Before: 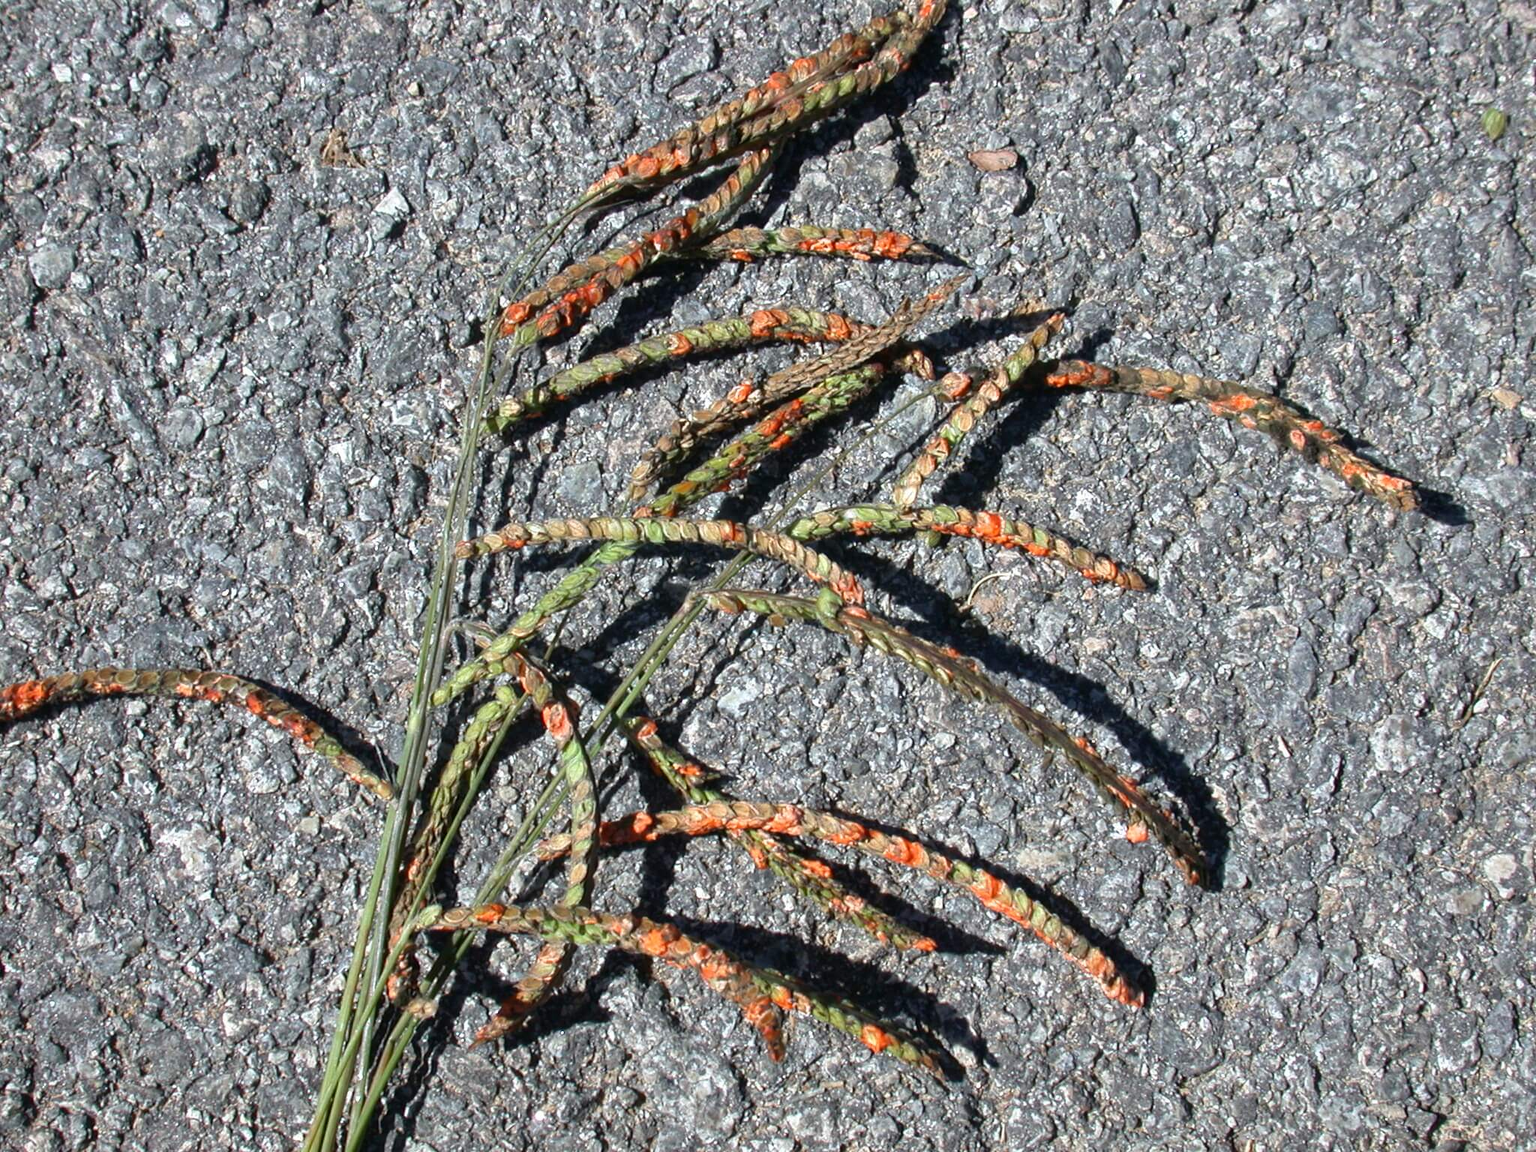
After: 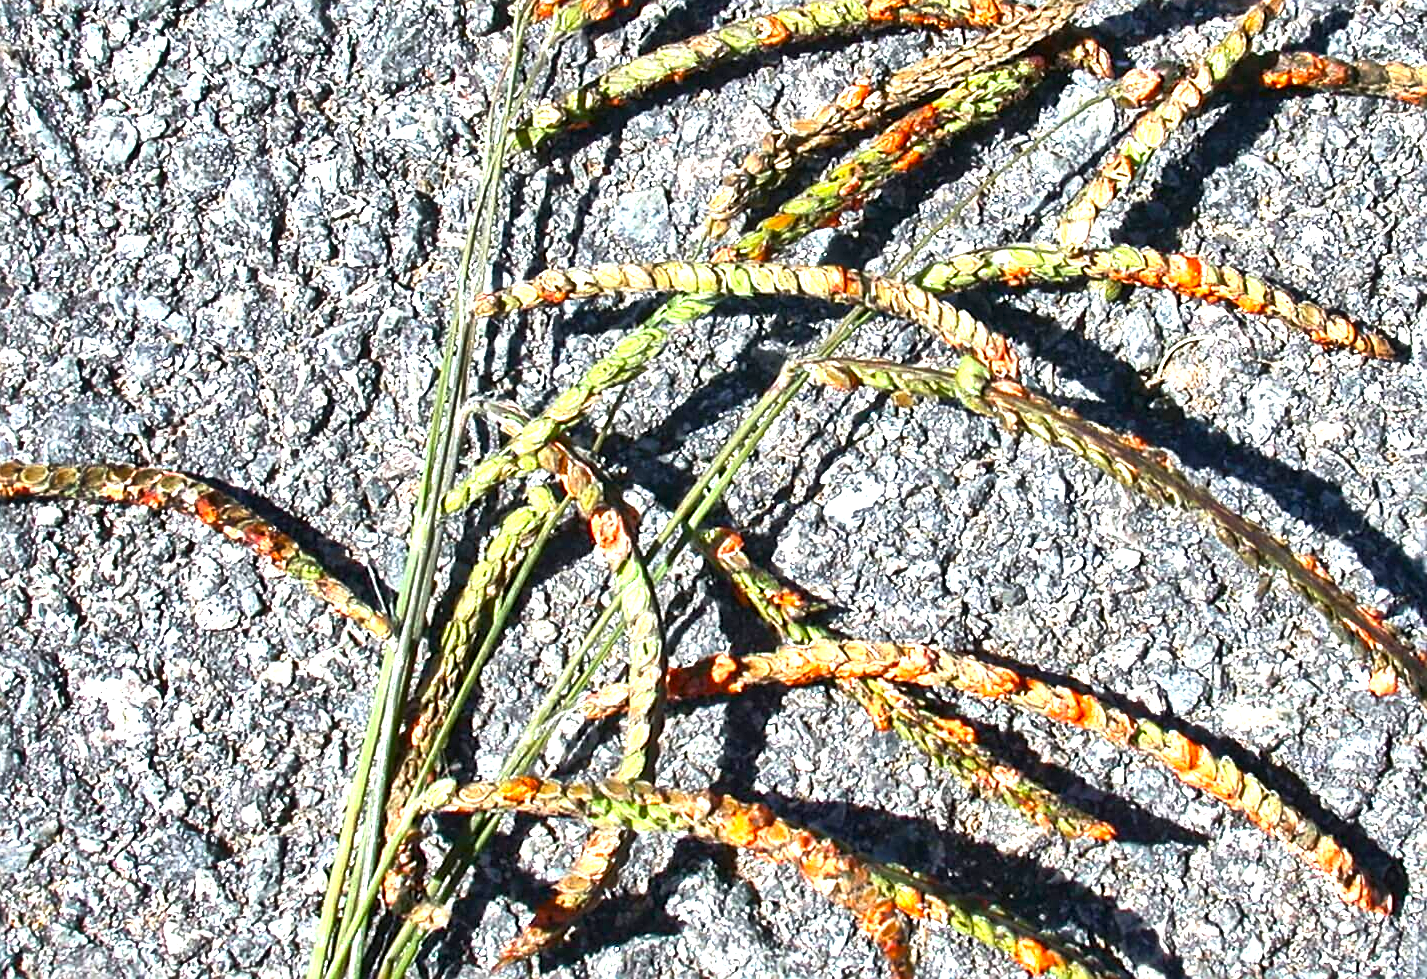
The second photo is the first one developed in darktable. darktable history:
exposure: exposure 0.949 EV, compensate highlight preservation false
crop: left 6.526%, top 27.867%, right 23.777%, bottom 8.39%
color balance rgb: power › hue 73.95°, perceptual saturation grading › global saturation 17.189%, perceptual brilliance grading › global brilliance 11.168%, global vibrance 20%
shadows and highlights: highlights color adjustment 0.294%, soften with gaussian
sharpen: amount 0.547
